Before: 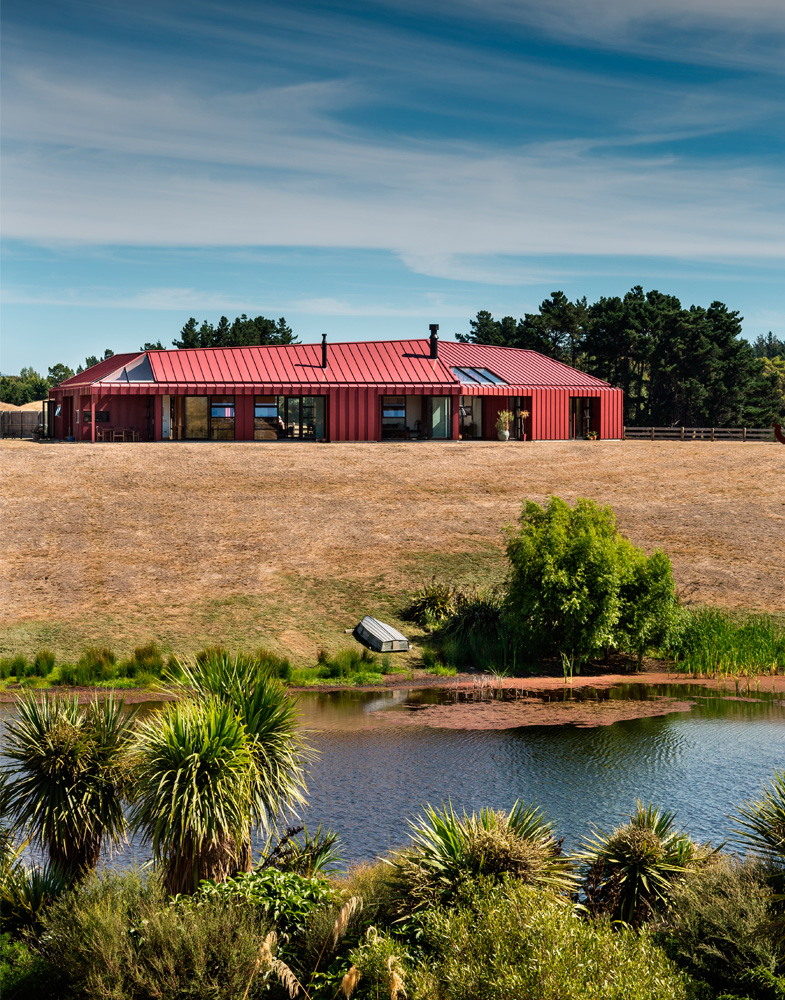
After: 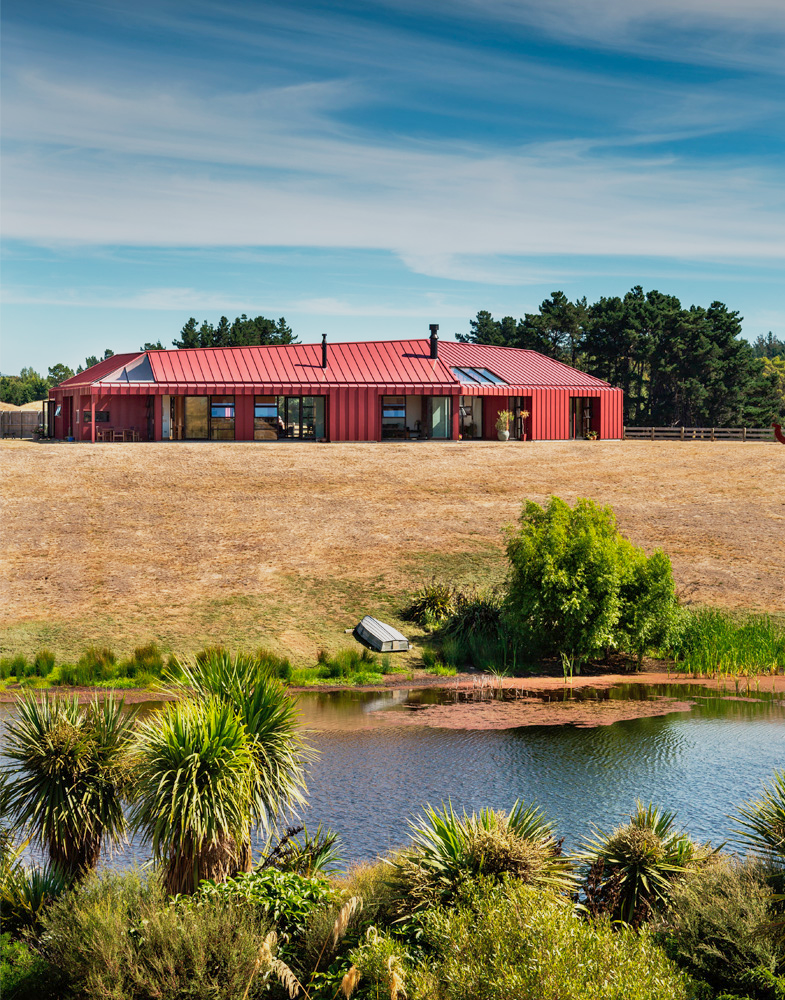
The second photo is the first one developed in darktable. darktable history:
shadows and highlights: on, module defaults
base curve: curves: ch0 [(0, 0) (0.088, 0.125) (0.176, 0.251) (0.354, 0.501) (0.613, 0.749) (1, 0.877)], preserve colors none
